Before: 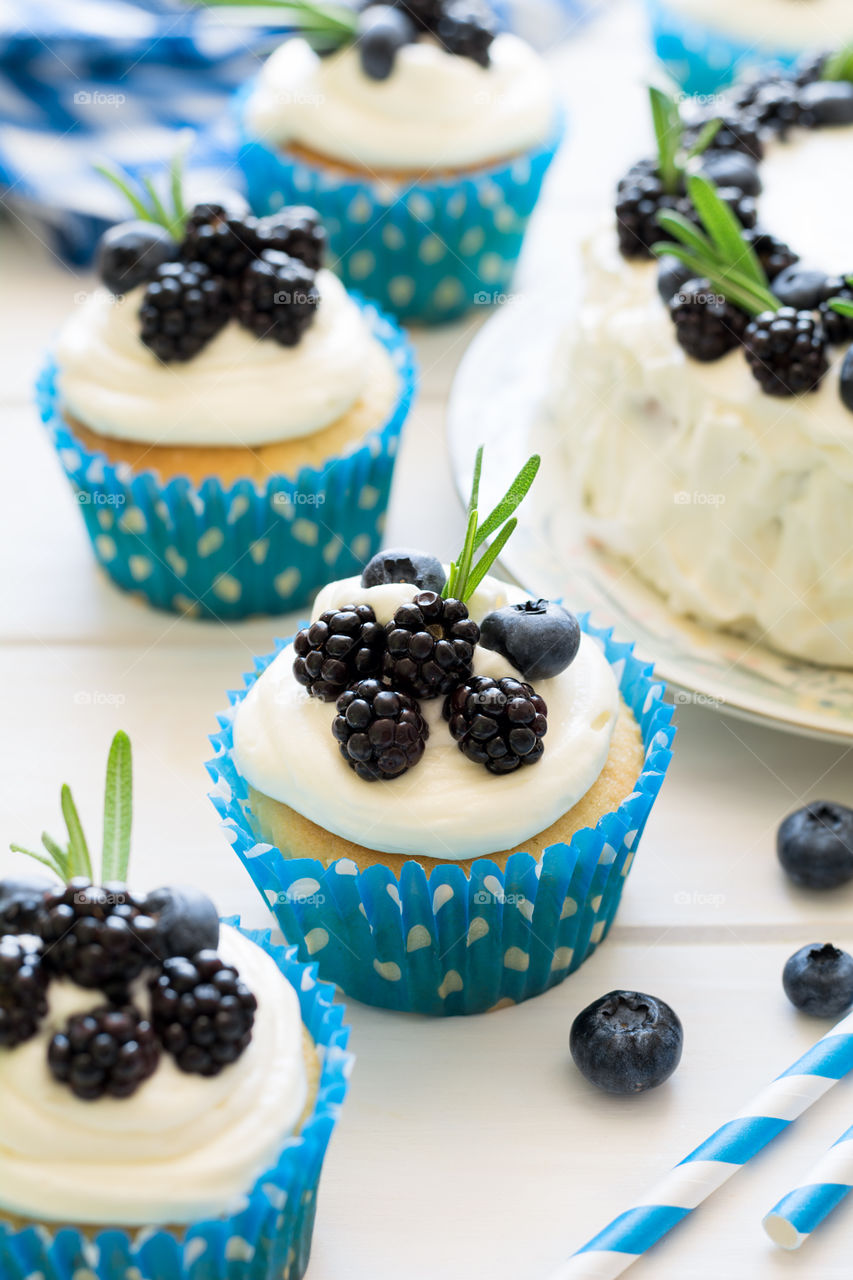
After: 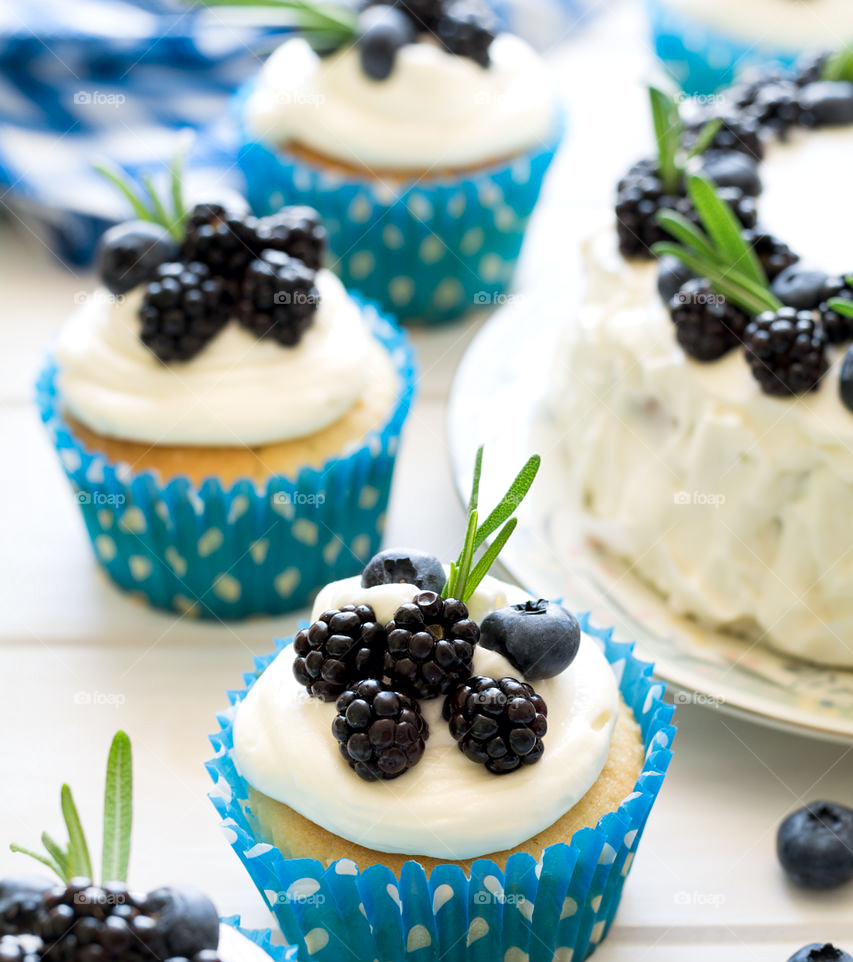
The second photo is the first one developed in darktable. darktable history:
crop: bottom 24.778%
local contrast: mode bilateral grid, contrast 20, coarseness 100, detail 150%, midtone range 0.2
